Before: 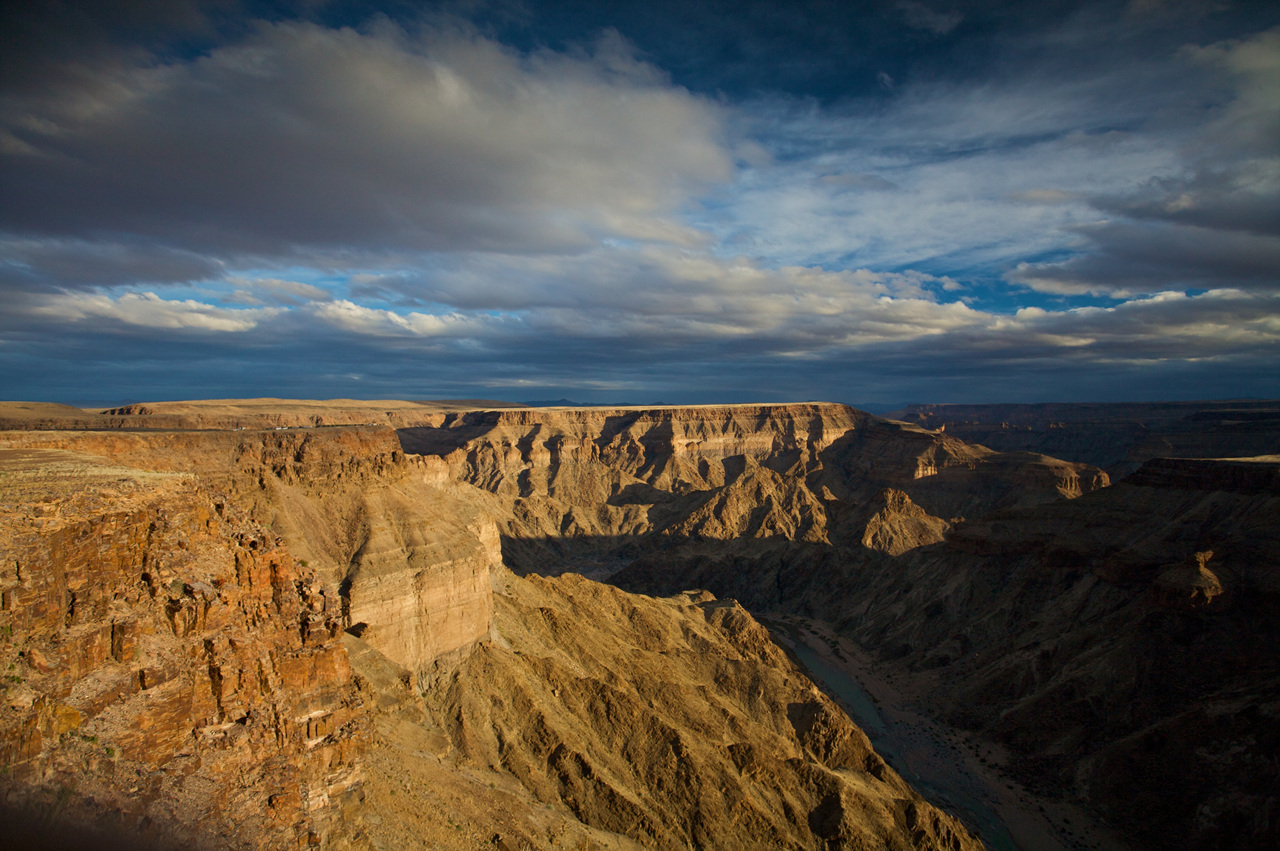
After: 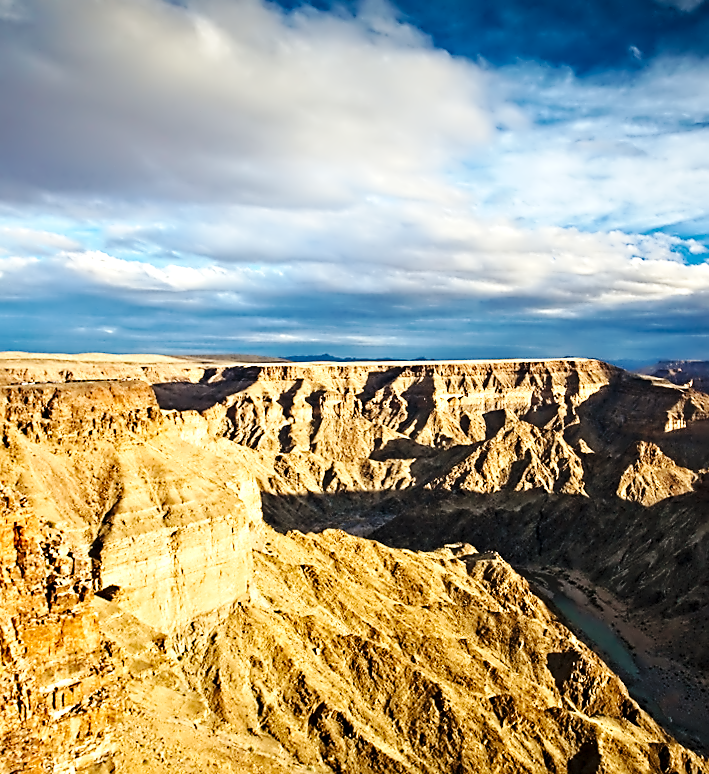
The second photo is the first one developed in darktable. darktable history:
crop and rotate: left 22.516%, right 21.234%
sharpen: radius 1.864, amount 0.398, threshold 1.271
contrast equalizer: octaves 7, y [[0.5, 0.542, 0.583, 0.625, 0.667, 0.708], [0.5 ×6], [0.5 ×6], [0, 0.033, 0.067, 0.1, 0.133, 0.167], [0, 0.05, 0.1, 0.15, 0.2, 0.25]]
shadows and highlights: shadows 30.86, highlights 0, soften with gaussian
rotate and perspective: rotation -0.013°, lens shift (vertical) -0.027, lens shift (horizontal) 0.178, crop left 0.016, crop right 0.989, crop top 0.082, crop bottom 0.918
exposure: black level correction 0, exposure 1.1 EV, compensate exposure bias true, compensate highlight preservation false
base curve: curves: ch0 [(0, 0) (0.036, 0.025) (0.121, 0.166) (0.206, 0.329) (0.605, 0.79) (1, 1)], preserve colors none
